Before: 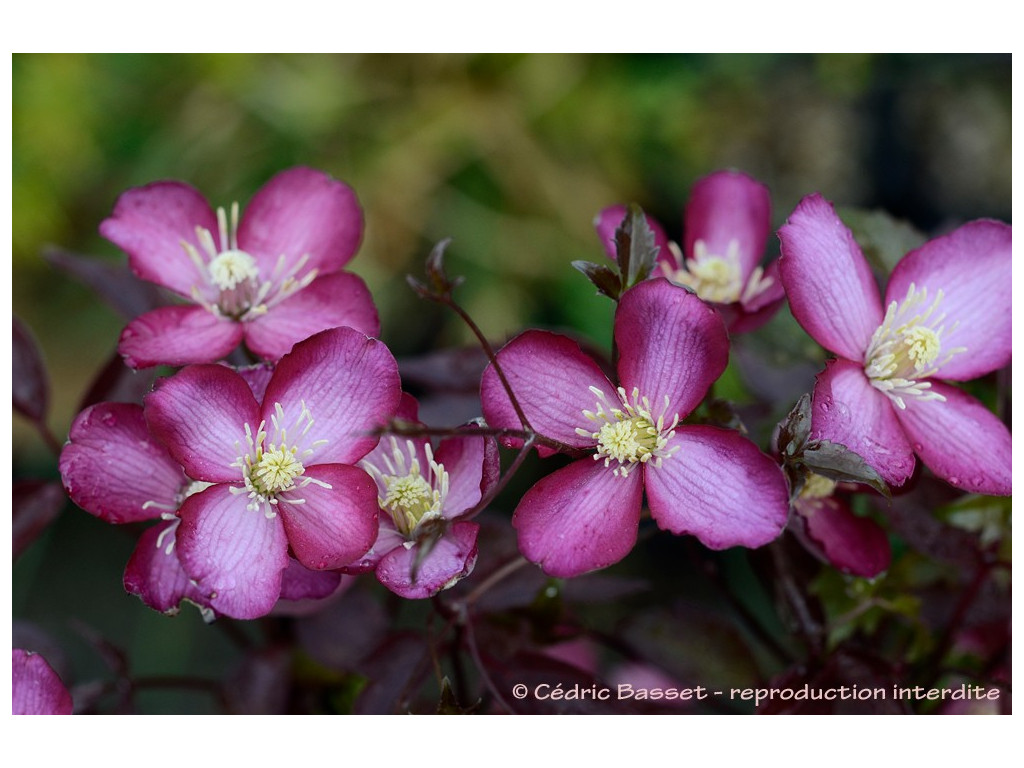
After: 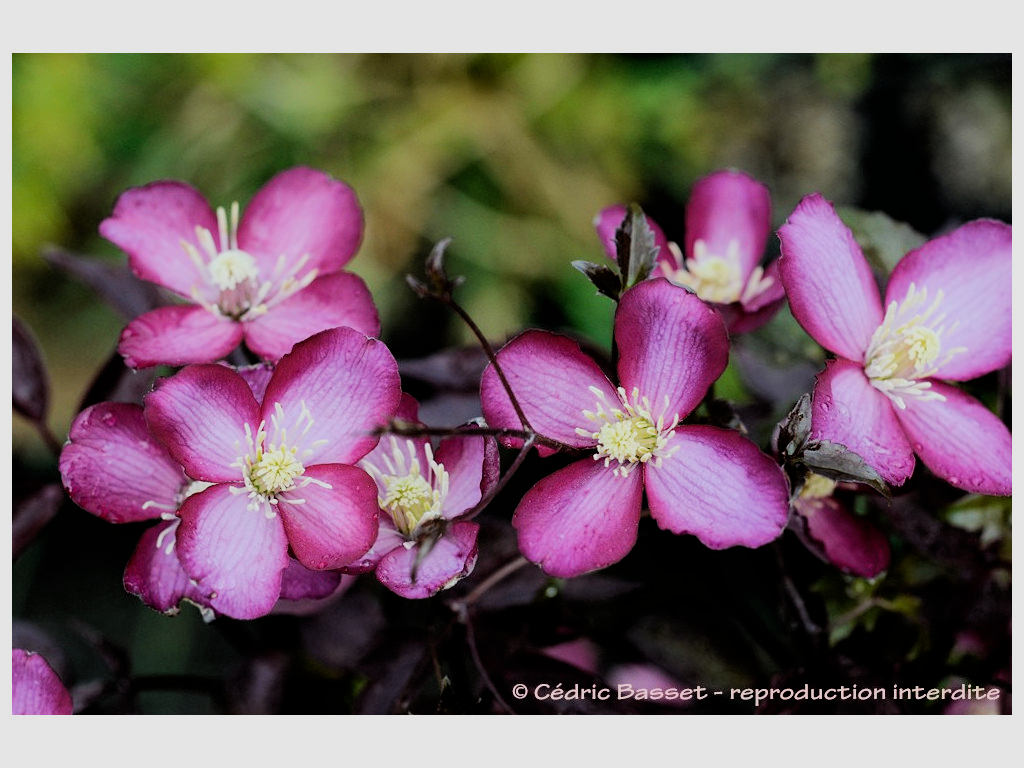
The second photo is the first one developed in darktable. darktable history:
filmic rgb: black relative exposure -4.14 EV, white relative exposure 5.1 EV, hardness 2.11, contrast 1.165
exposure: black level correction 0, exposure 0.6 EV, compensate highlight preservation false
